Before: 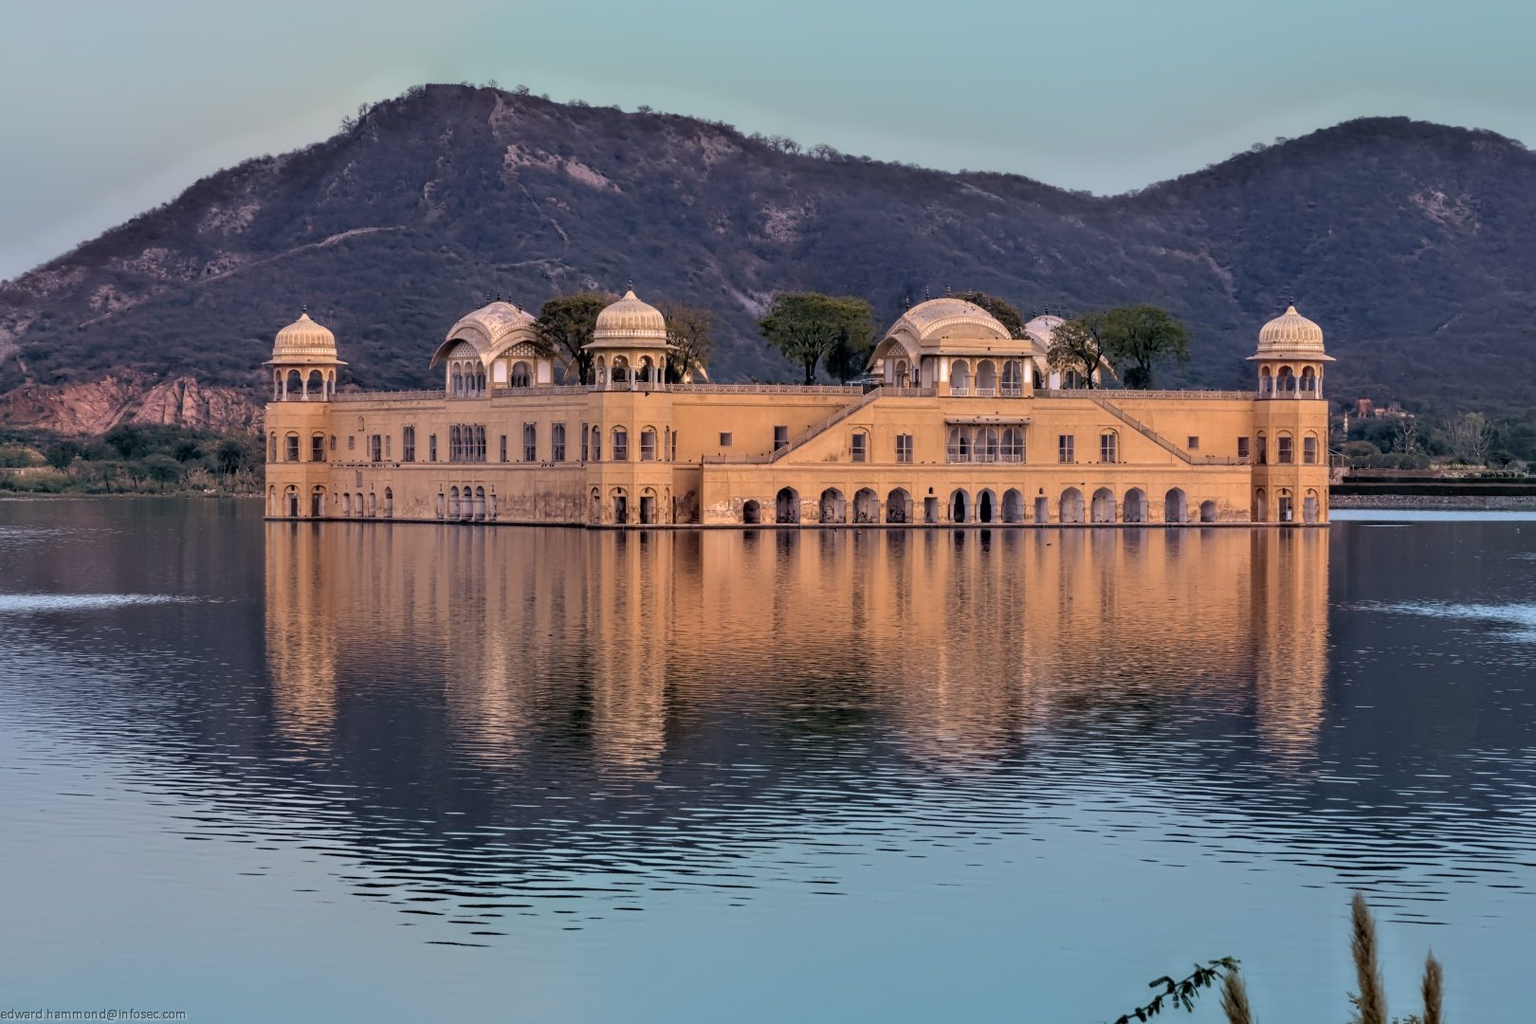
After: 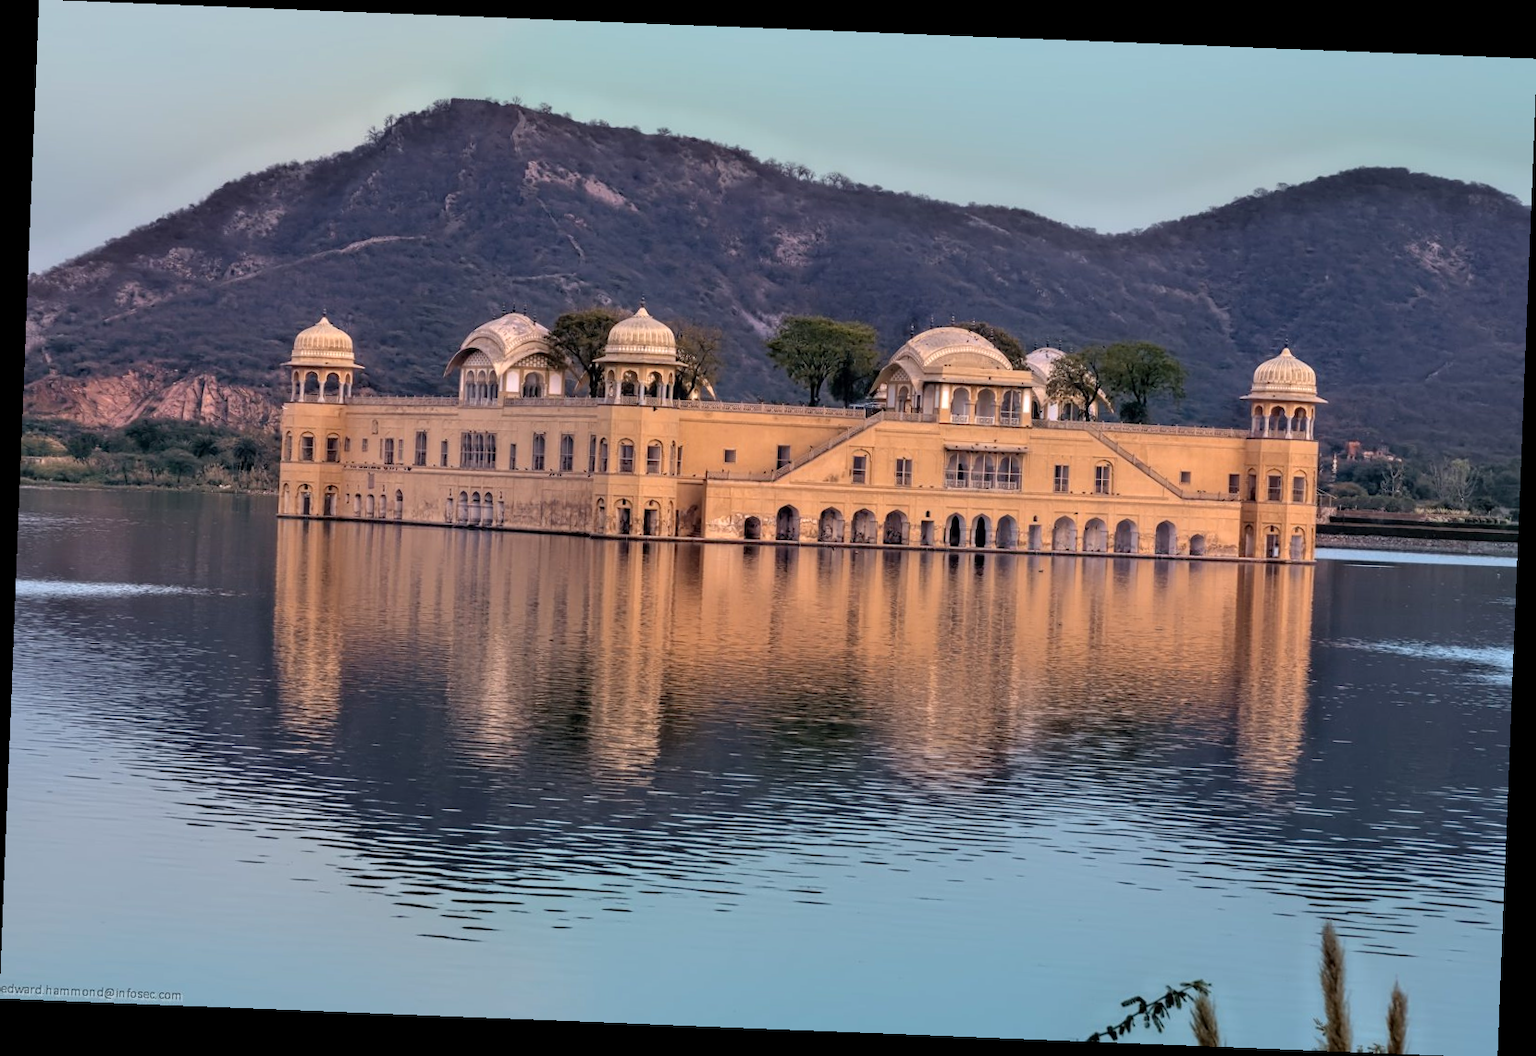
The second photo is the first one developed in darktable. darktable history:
rotate and perspective: rotation 2.27°, automatic cropping off
exposure: exposure 0.191 EV, compensate highlight preservation false
tone equalizer: on, module defaults
